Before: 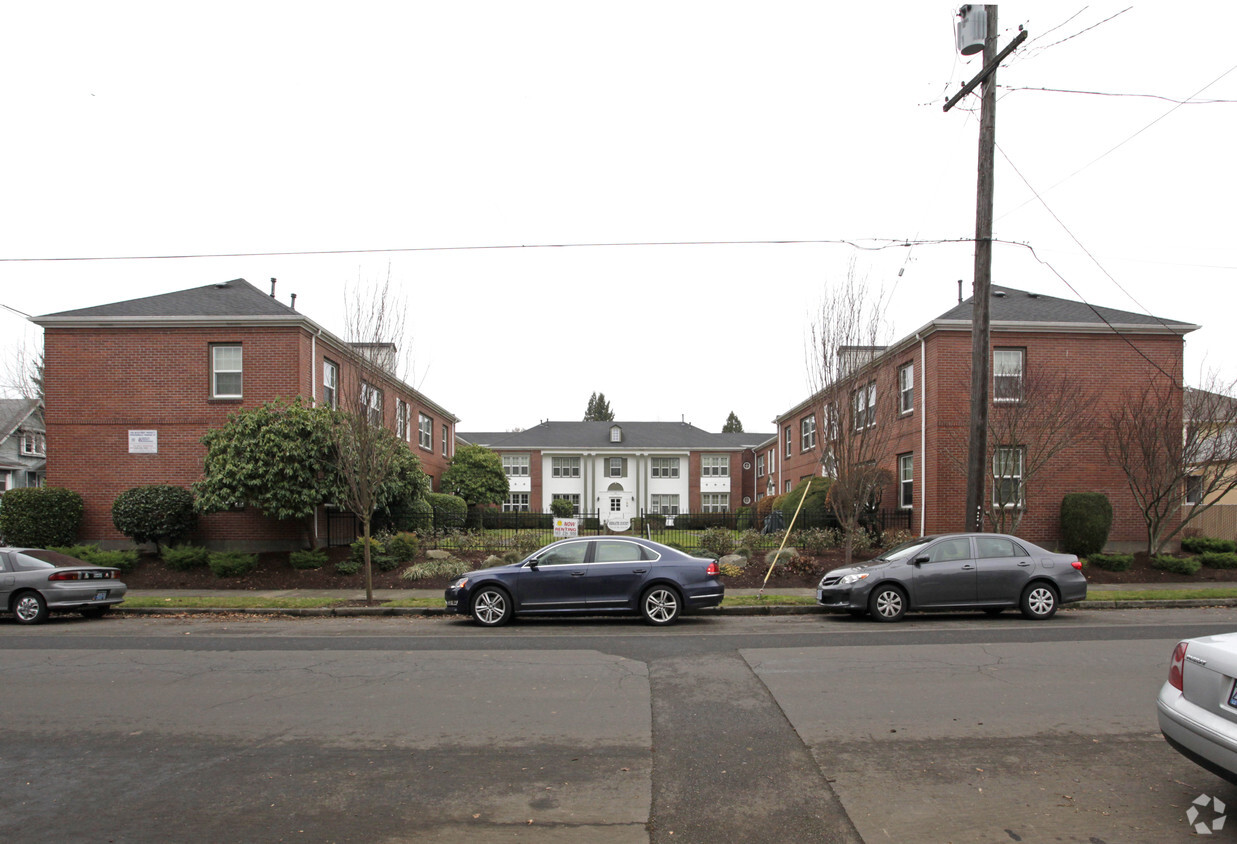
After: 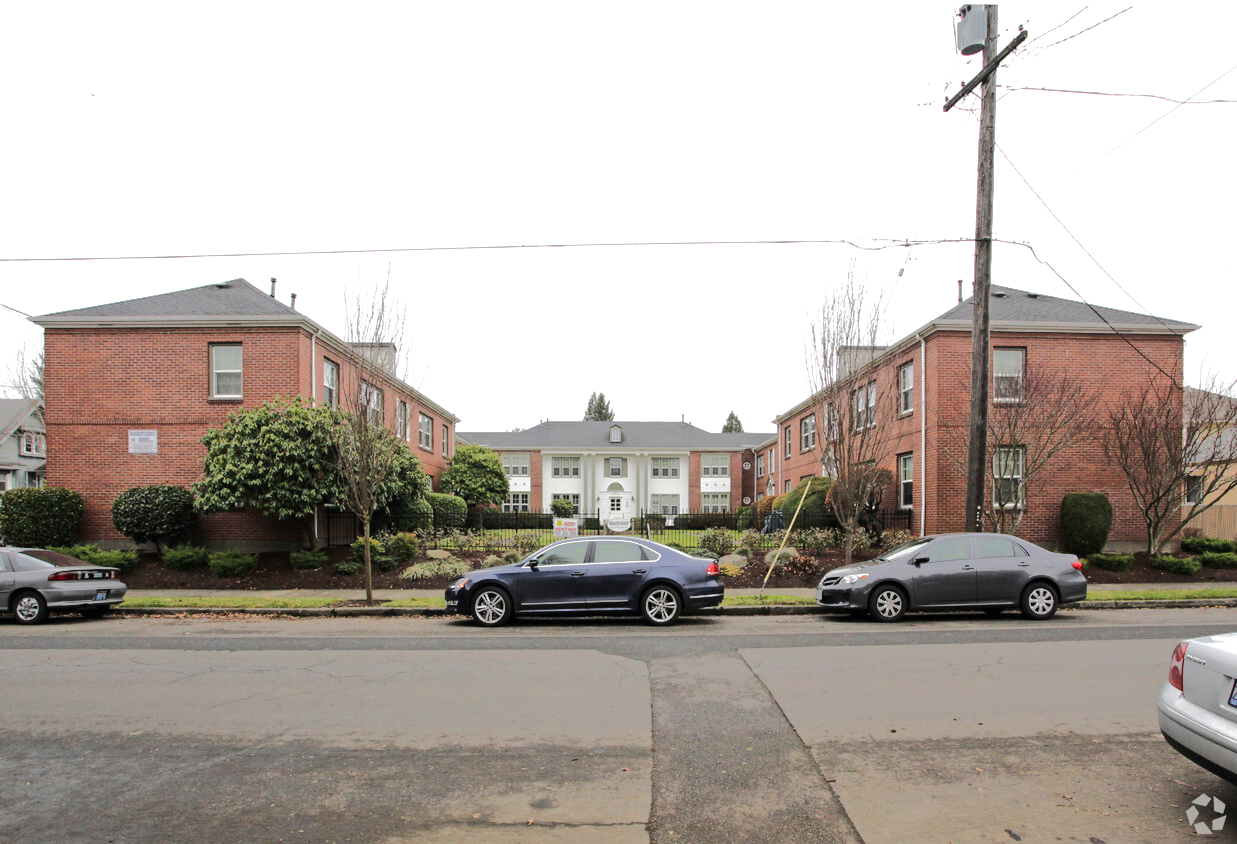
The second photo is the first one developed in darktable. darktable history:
tone equalizer: -8 EV -0.49 EV, -7 EV -0.292 EV, -6 EV -0.072 EV, -5 EV 0.413 EV, -4 EV 0.959 EV, -3 EV 0.802 EV, -2 EV -0.014 EV, -1 EV 0.143 EV, +0 EV -0.018 EV, edges refinement/feathering 500, mask exposure compensation -1.57 EV, preserve details no
color balance rgb: perceptual saturation grading › global saturation 0.67%, global vibrance 20%
